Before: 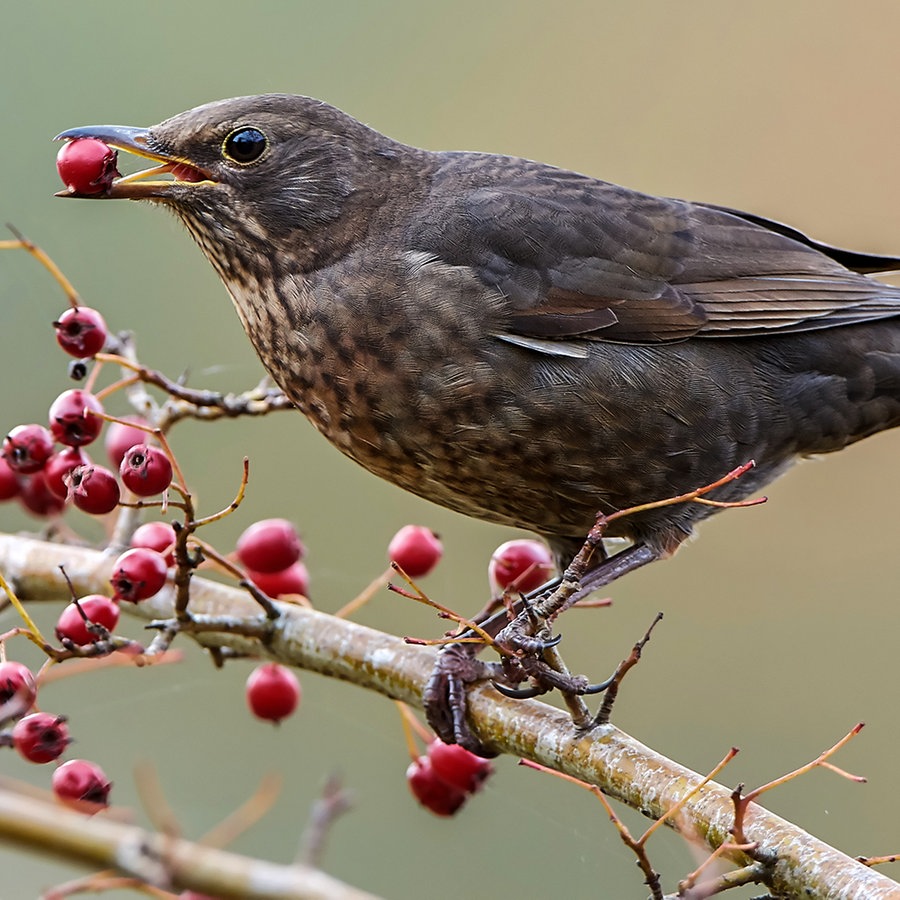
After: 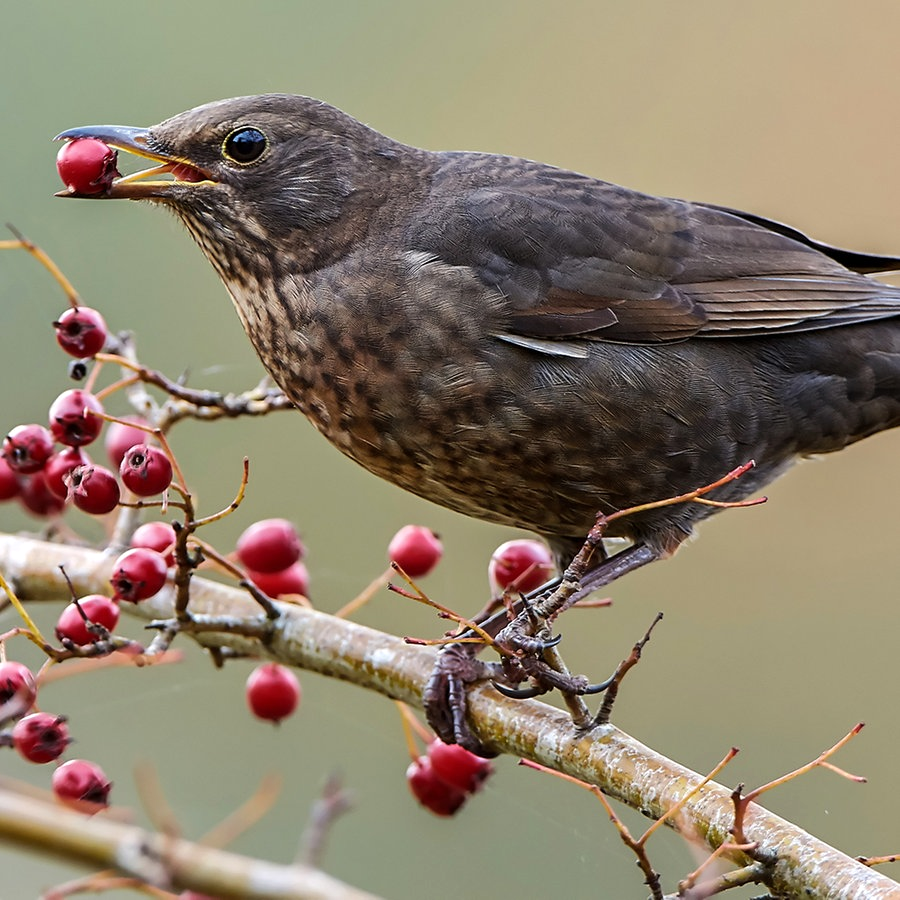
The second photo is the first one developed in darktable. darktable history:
levels: gray 50.88%, levels [0, 0.492, 0.984]
